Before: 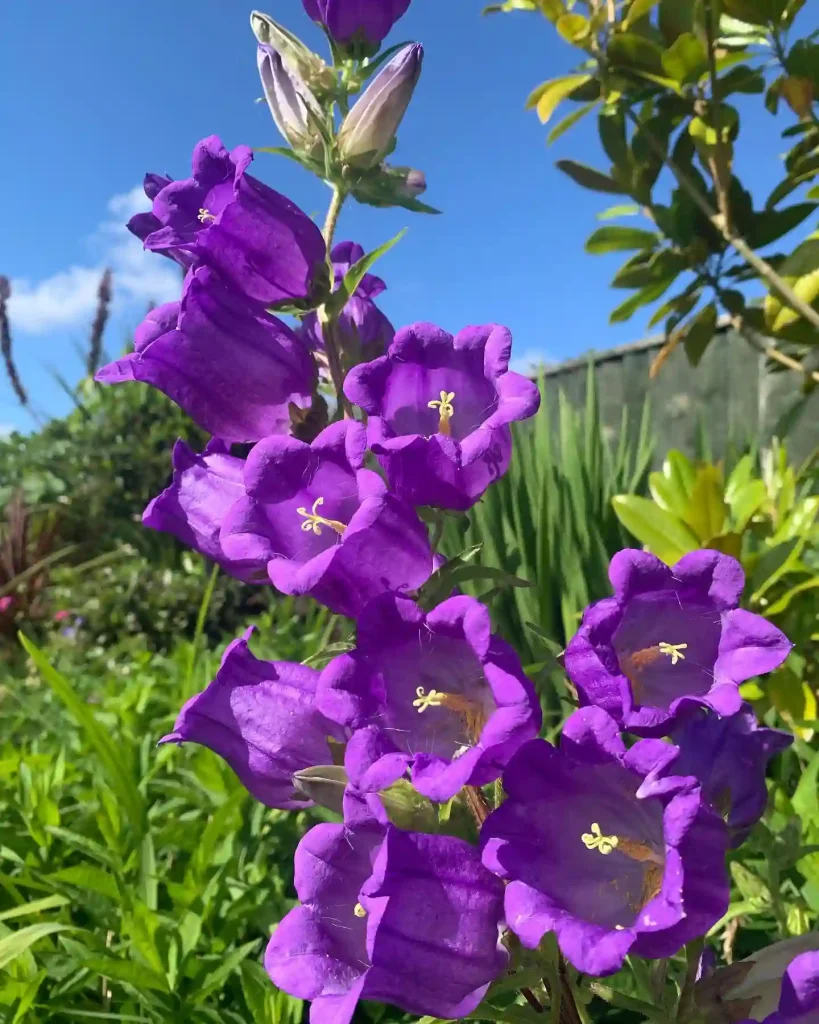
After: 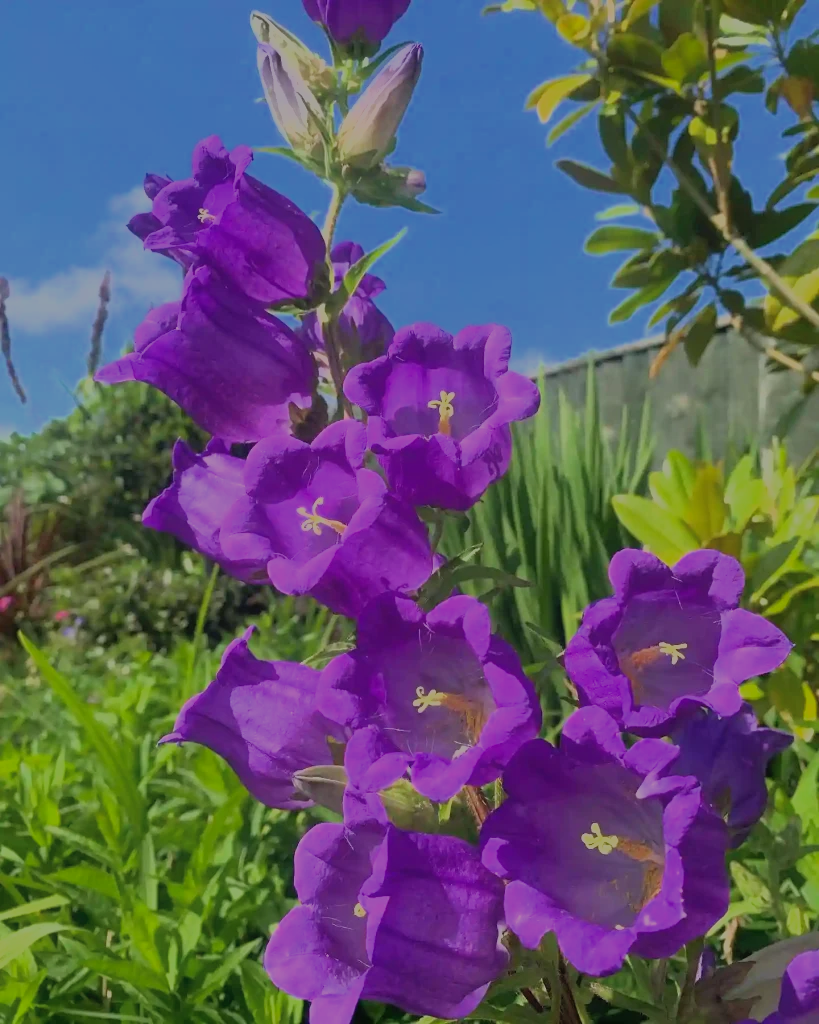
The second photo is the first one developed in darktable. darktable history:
contrast equalizer: octaves 7, y [[0.5, 0.488, 0.462, 0.461, 0.491, 0.5], [0.5 ×6], [0.5 ×6], [0 ×6], [0 ×6]]
filmic rgb: black relative exposure -12.91 EV, white relative exposure 4.06 EV, target white luminance 85.013%, hardness 6.29, latitude 42.9%, contrast 0.856, shadows ↔ highlights balance 7.78%, color science v6 (2022), iterations of high-quality reconstruction 0
